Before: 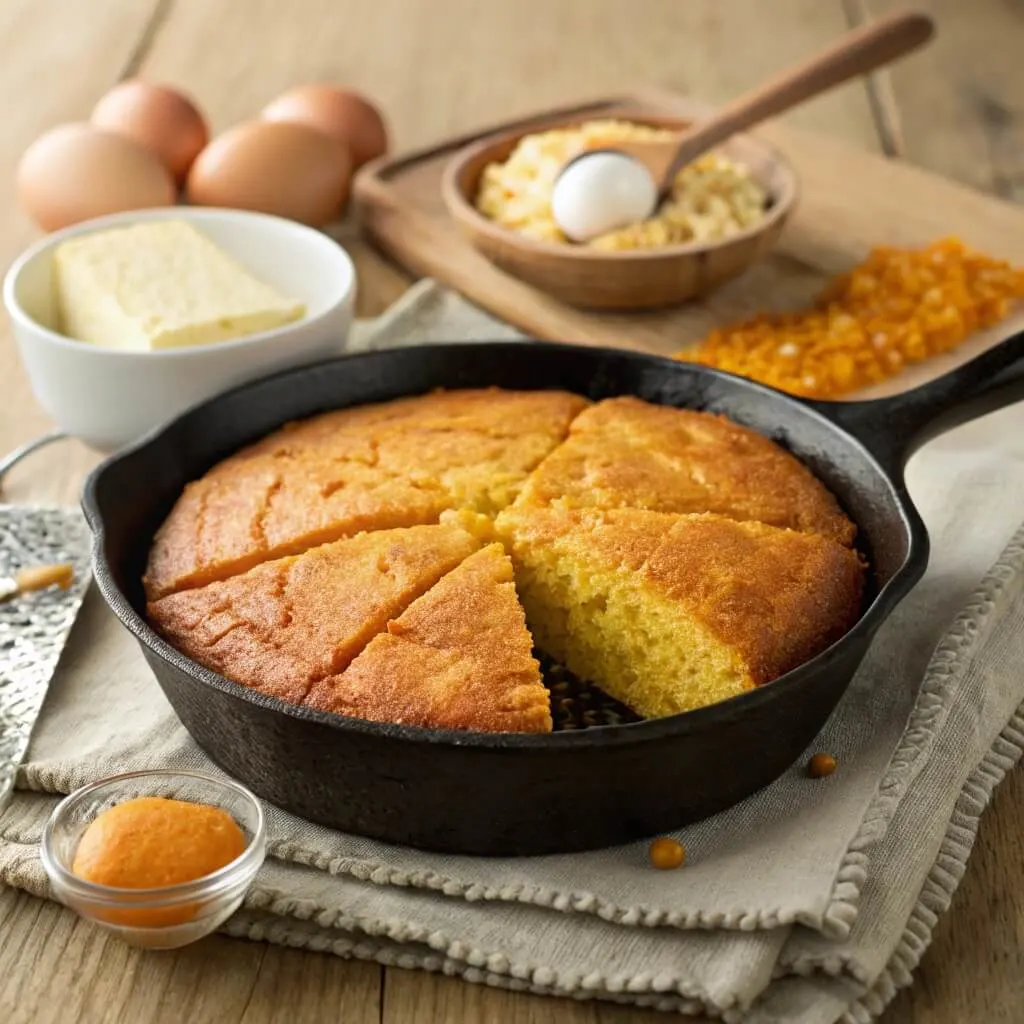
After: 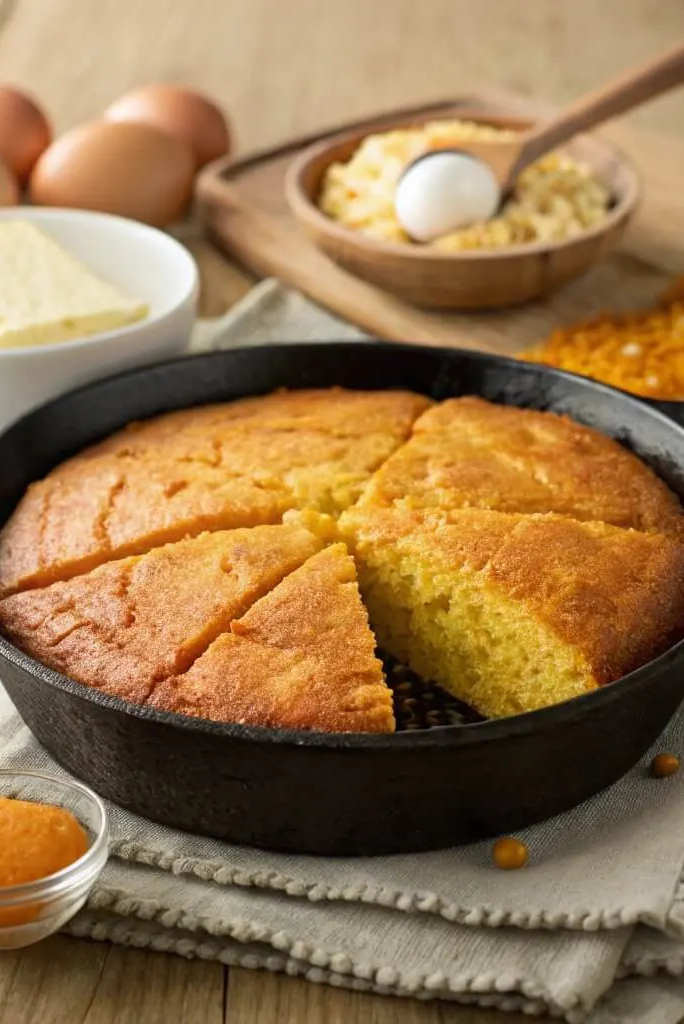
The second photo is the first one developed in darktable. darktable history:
crop: left 15.376%, right 17.777%
